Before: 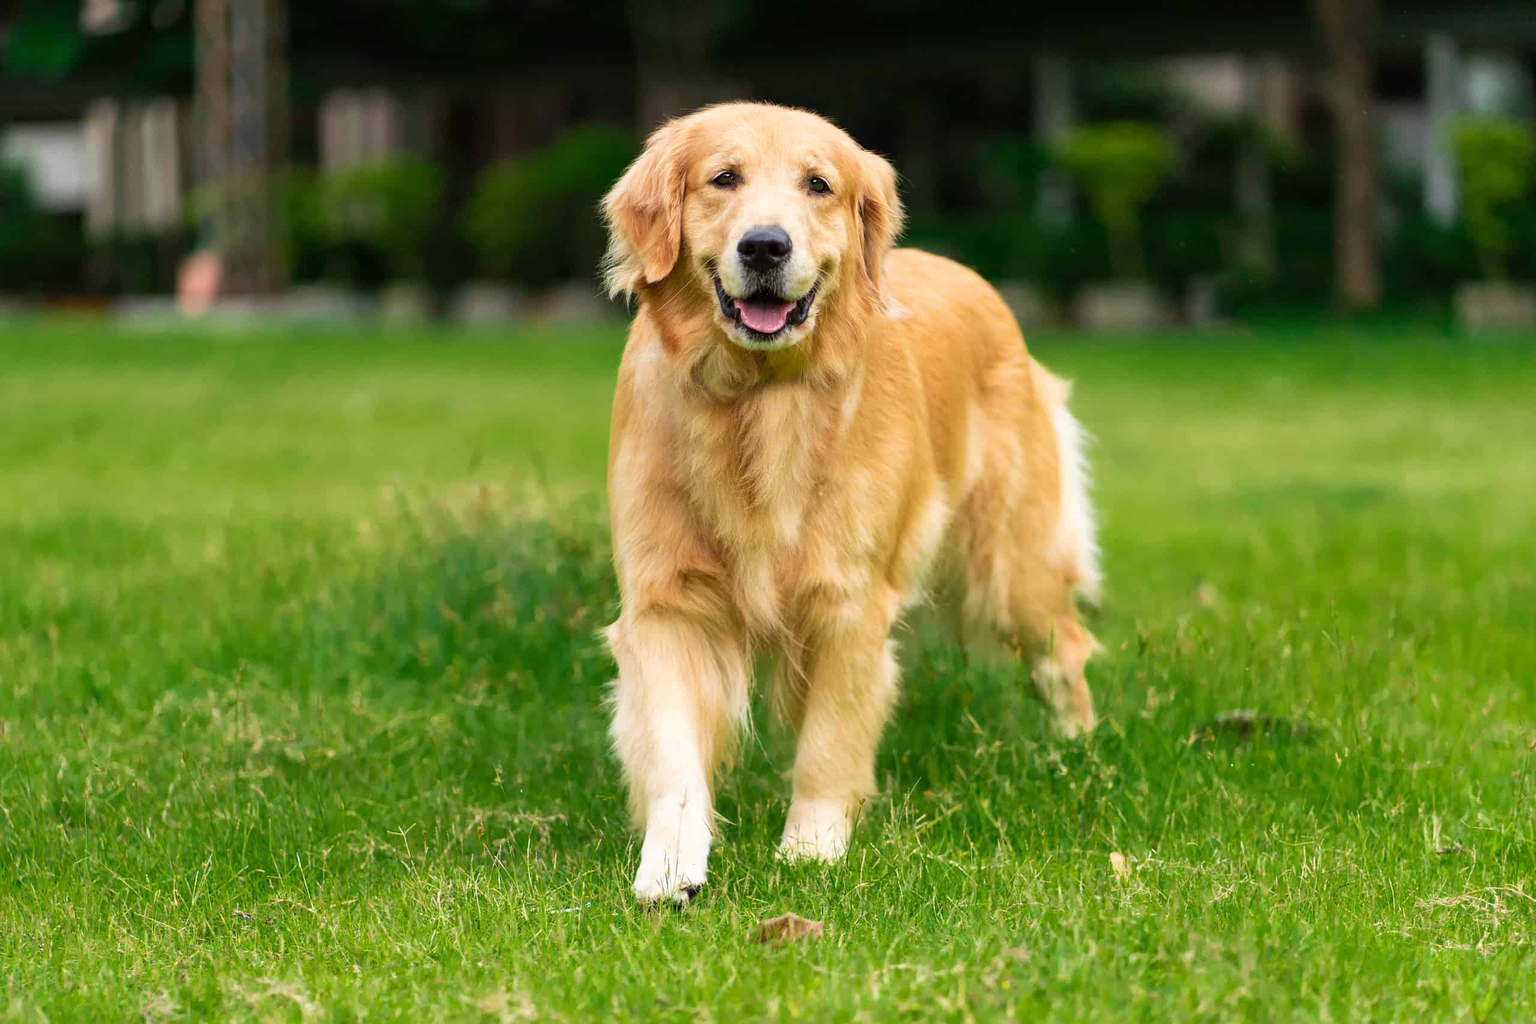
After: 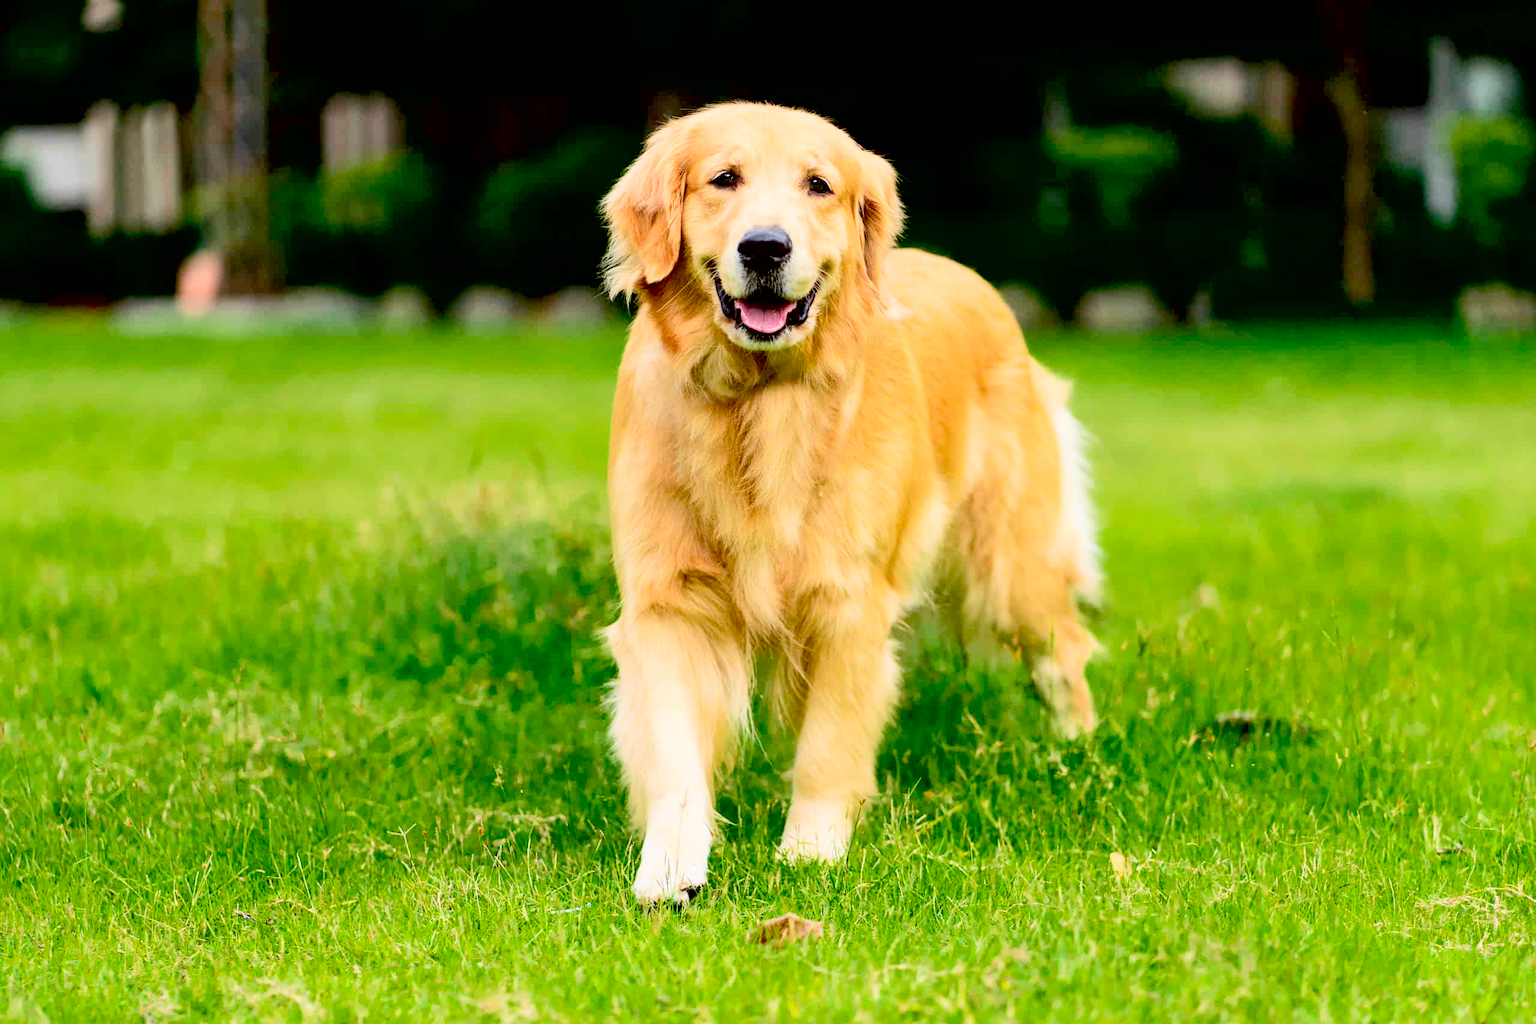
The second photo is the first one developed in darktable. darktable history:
contrast brightness saturation: contrast 0.035, saturation 0.156
exposure: black level correction 0.029, exposure -0.076 EV, compensate highlight preservation false
tone curve: curves: ch0 [(0, 0) (0.003, 0.003) (0.011, 0.014) (0.025, 0.033) (0.044, 0.06) (0.069, 0.096) (0.1, 0.132) (0.136, 0.174) (0.177, 0.226) (0.224, 0.282) (0.277, 0.352) (0.335, 0.435) (0.399, 0.524) (0.468, 0.615) (0.543, 0.695) (0.623, 0.771) (0.709, 0.835) (0.801, 0.894) (0.898, 0.944) (1, 1)], color space Lab, independent channels
